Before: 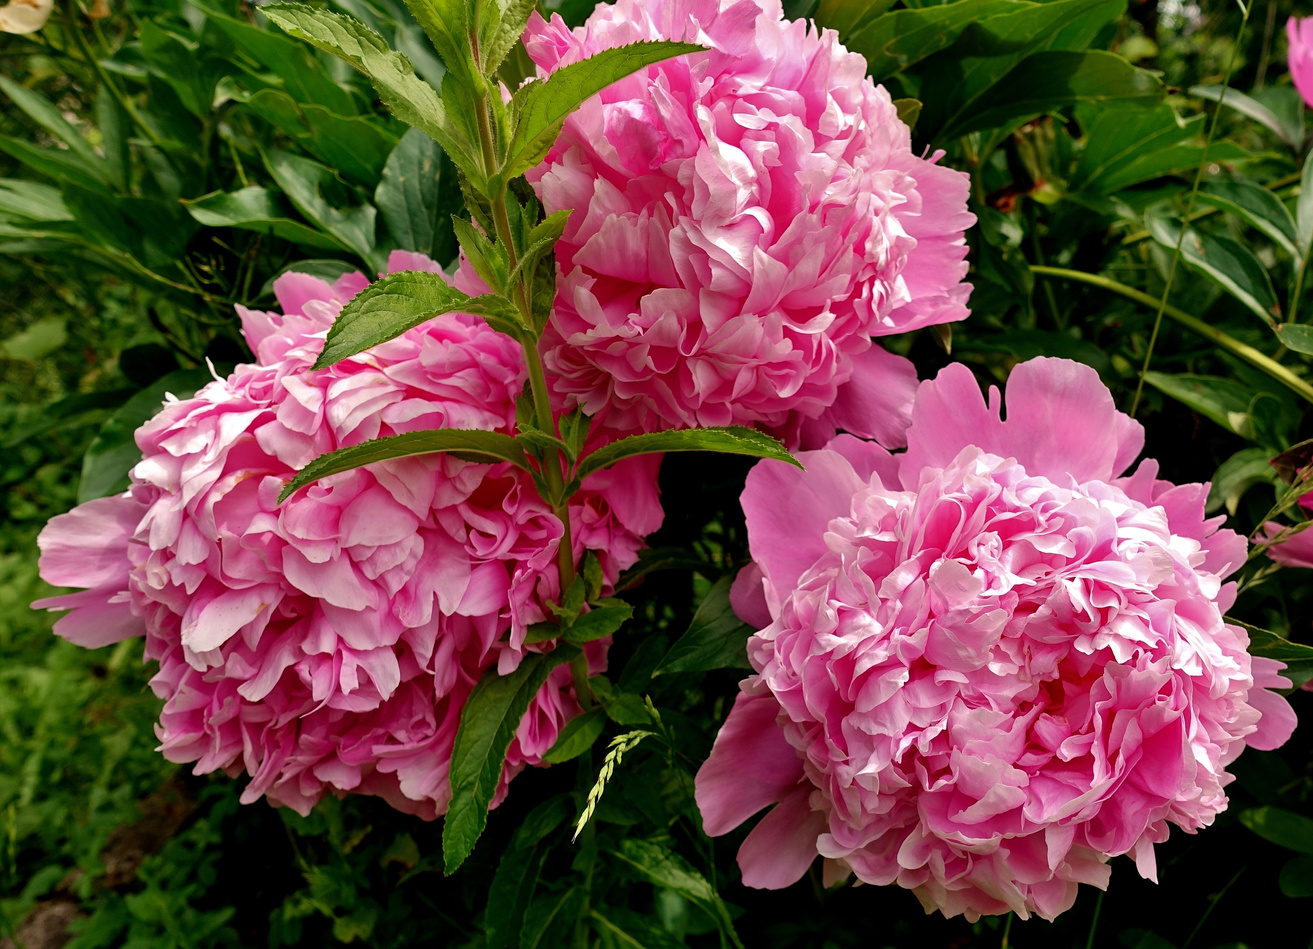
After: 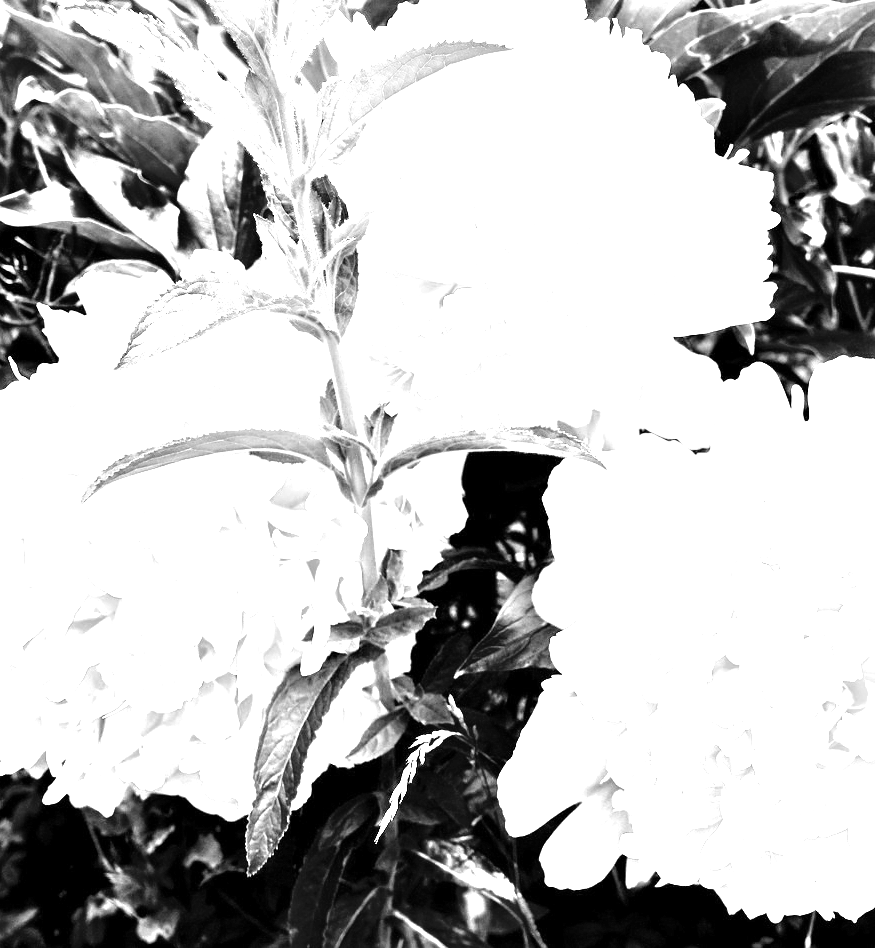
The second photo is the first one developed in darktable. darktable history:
monochrome: on, module defaults
white balance: red 8, blue 8
crop and rotate: left 15.055%, right 18.278%
